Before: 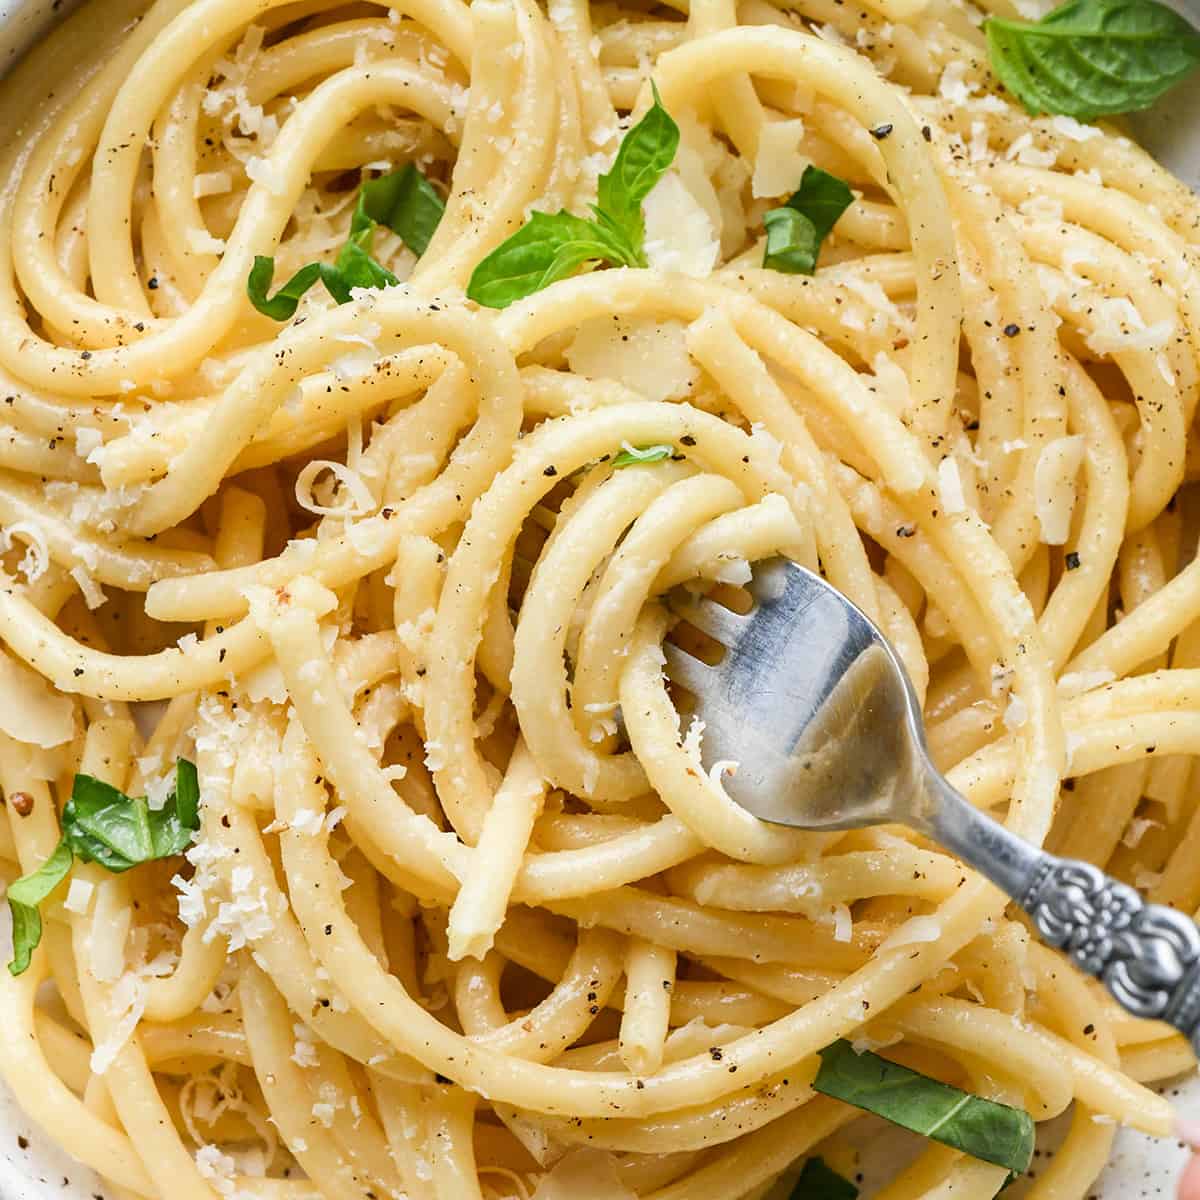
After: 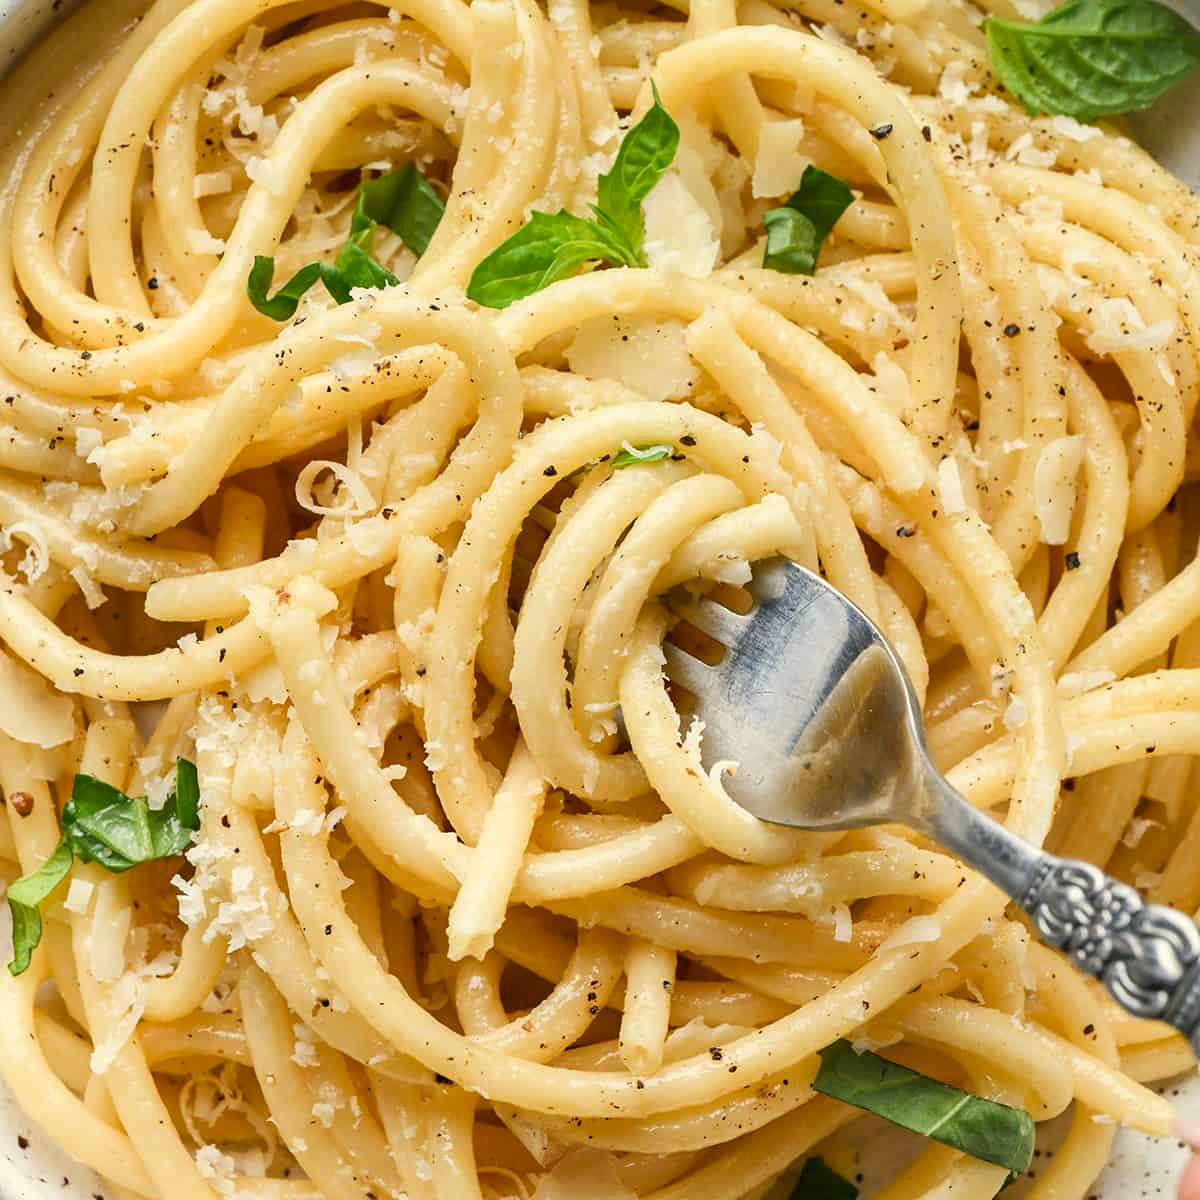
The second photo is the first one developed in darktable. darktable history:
shadows and highlights: radius 125.46, shadows 30.51, highlights -30.51, low approximation 0.01, soften with gaussian
white balance: red 1.029, blue 0.92
